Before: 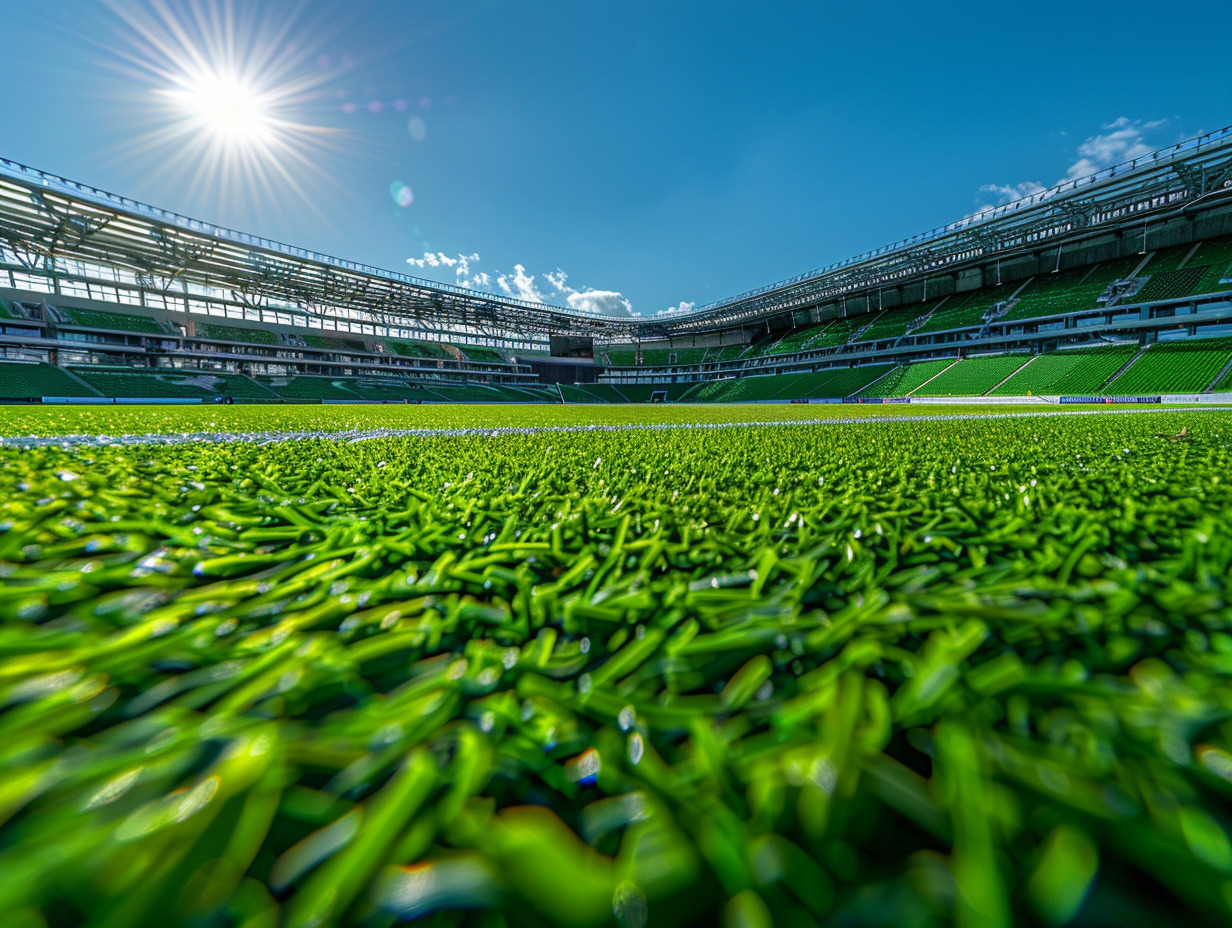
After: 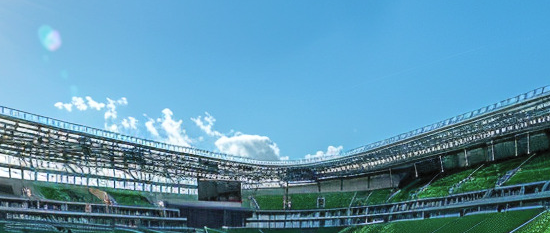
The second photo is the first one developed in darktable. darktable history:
crop: left 28.64%, top 16.832%, right 26.637%, bottom 58.055%
contrast brightness saturation: contrast 0.14, brightness 0.21
